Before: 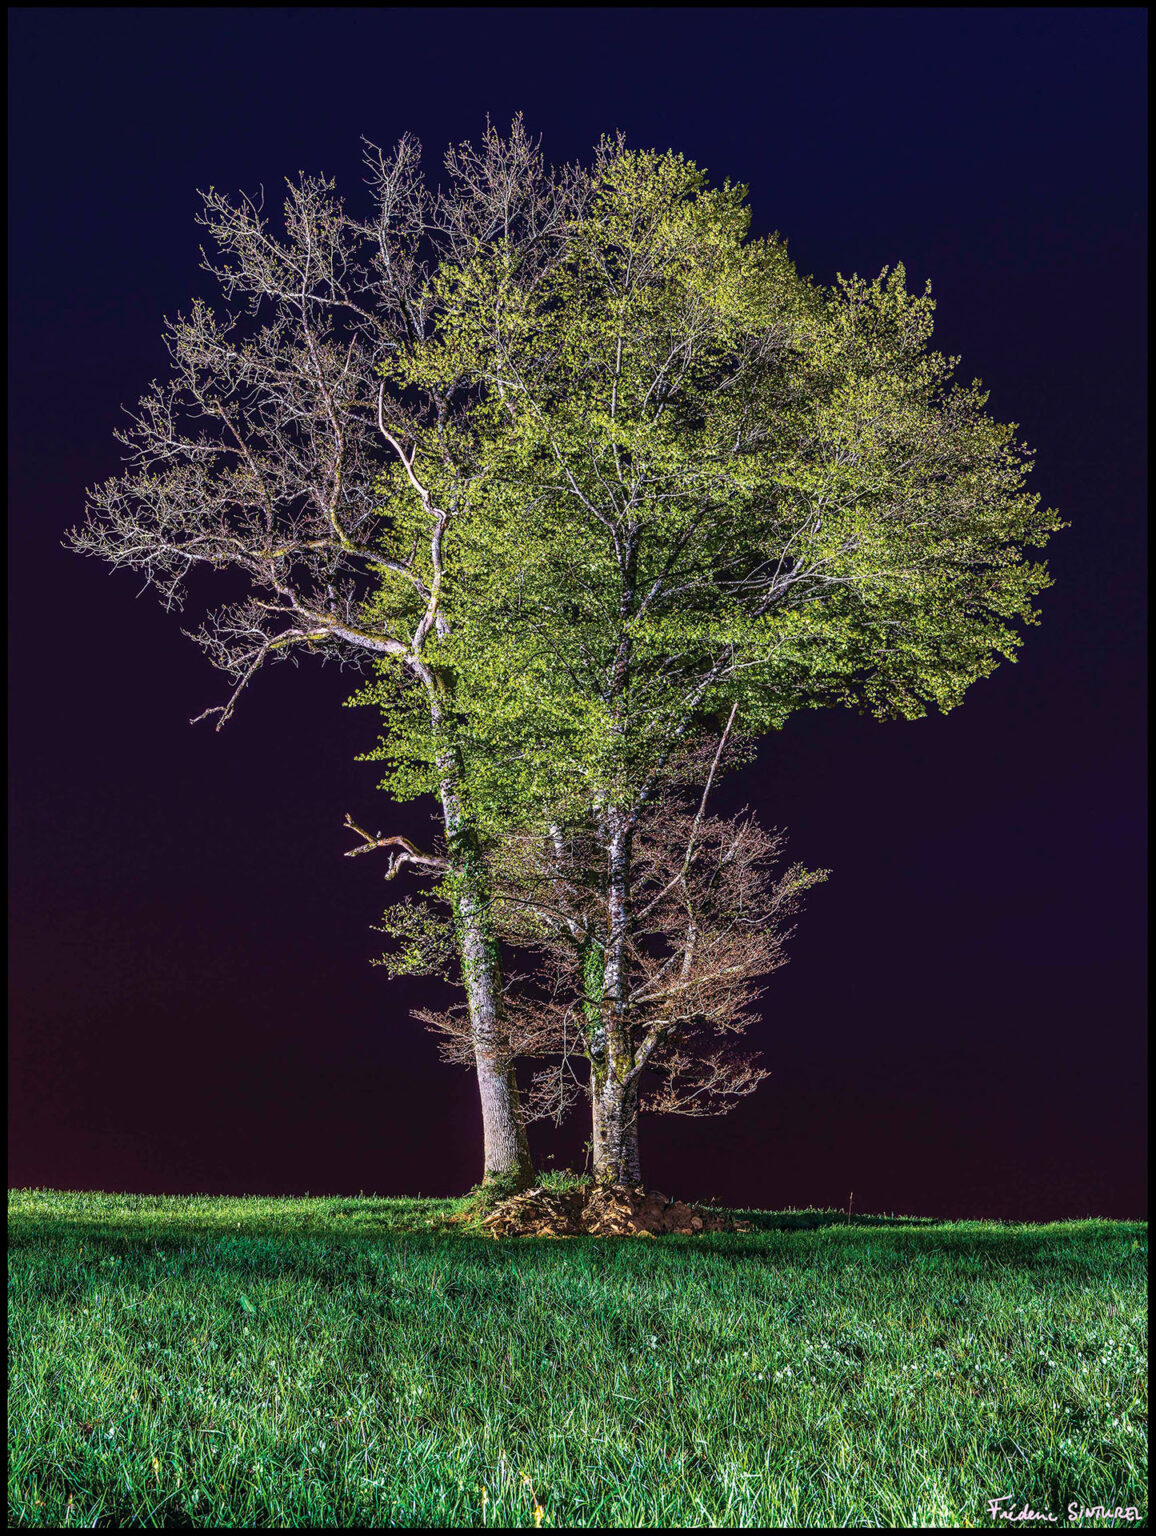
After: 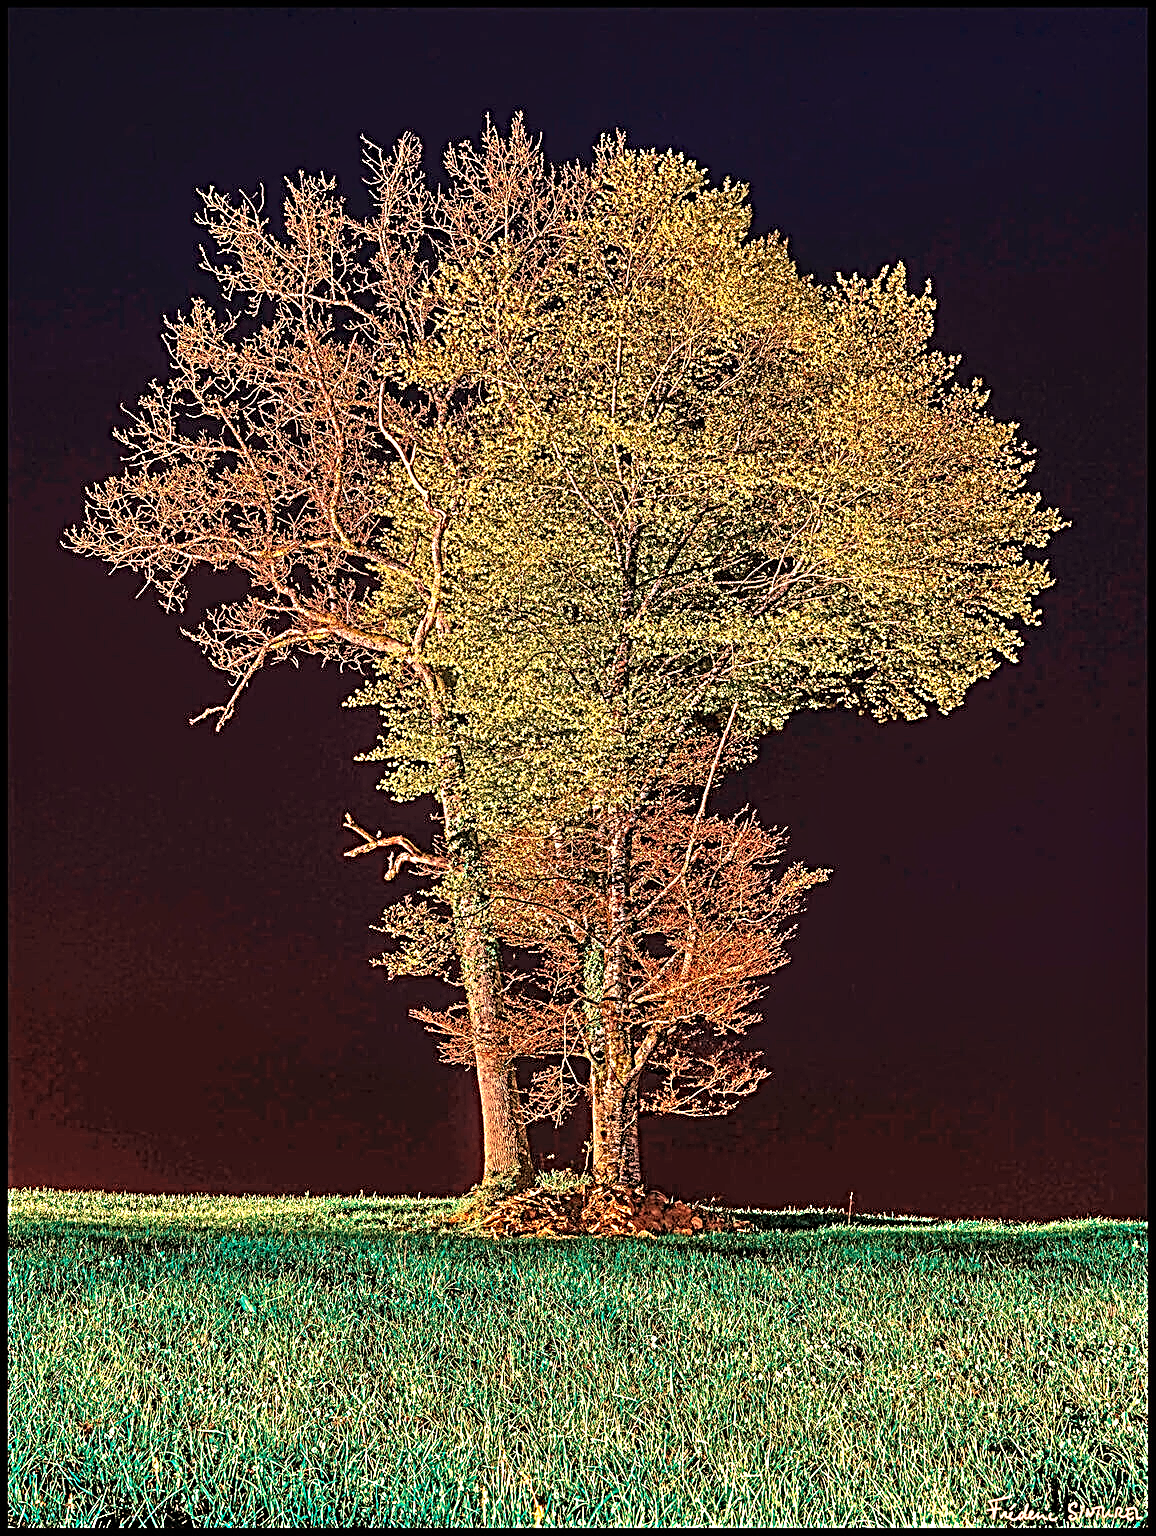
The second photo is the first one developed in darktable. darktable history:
shadows and highlights: shadows 0, highlights 40
tone equalizer: -7 EV 0.15 EV, -6 EV 0.6 EV, -5 EV 1.15 EV, -4 EV 1.33 EV, -3 EV 1.15 EV, -2 EV 0.6 EV, -1 EV 0.15 EV, mask exposure compensation -0.5 EV
sharpen: radius 3.158, amount 1.731
color zones: curves: ch0 [(0, 0.5) (0.125, 0.4) (0.25, 0.5) (0.375, 0.4) (0.5, 0.4) (0.625, 0.6) (0.75, 0.6) (0.875, 0.5)]; ch1 [(0, 0.4) (0.125, 0.5) (0.25, 0.4) (0.375, 0.4) (0.5, 0.4) (0.625, 0.4) (0.75, 0.5) (0.875, 0.4)]; ch2 [(0, 0.6) (0.125, 0.5) (0.25, 0.5) (0.375, 0.6) (0.5, 0.6) (0.625, 0.5) (0.75, 0.5) (0.875, 0.5)]
white balance: red 1.467, blue 0.684
